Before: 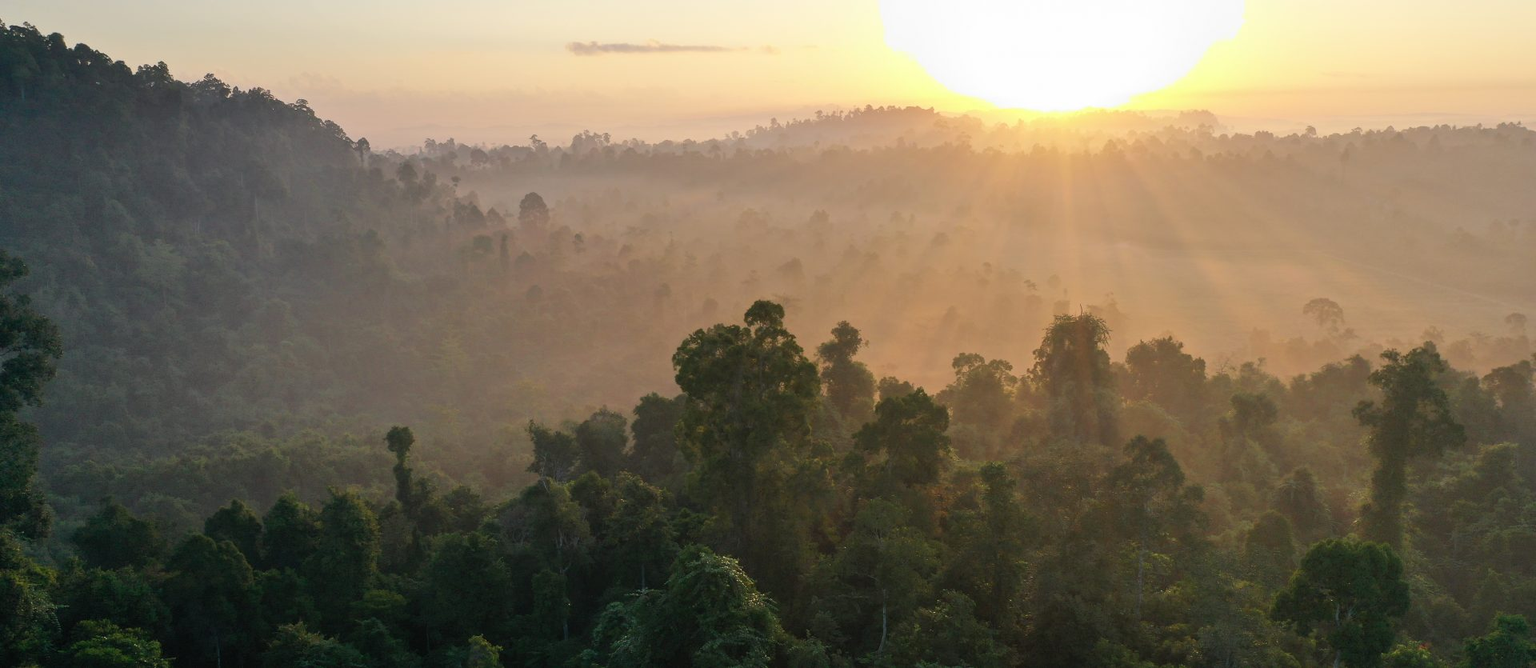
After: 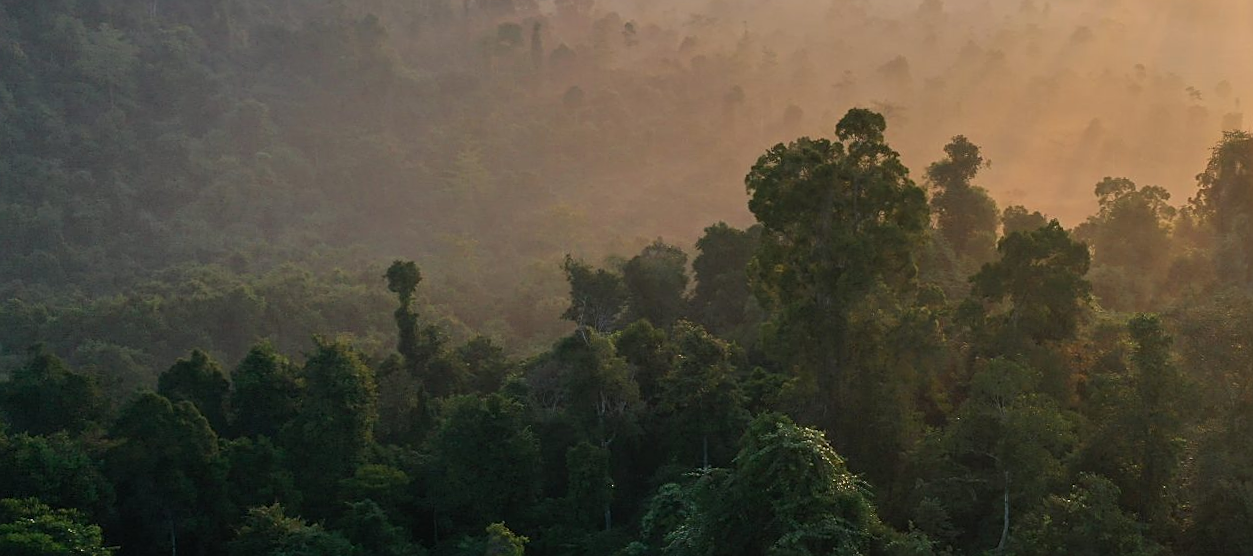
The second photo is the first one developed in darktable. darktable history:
sharpen: on, module defaults
crop and rotate: angle -0.661°, left 3.769%, top 31.591%, right 29.243%
